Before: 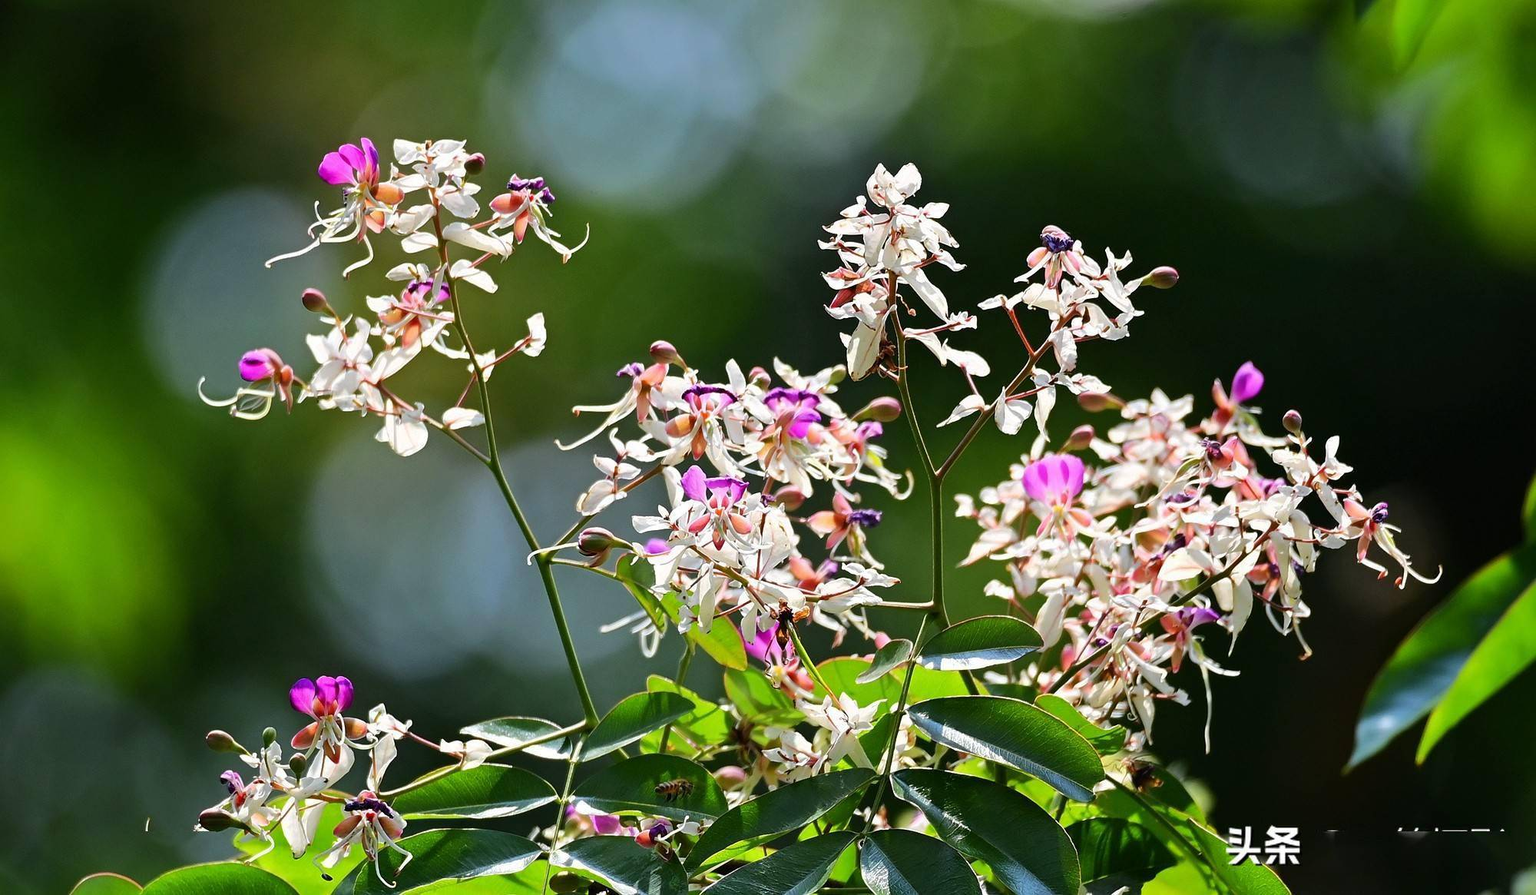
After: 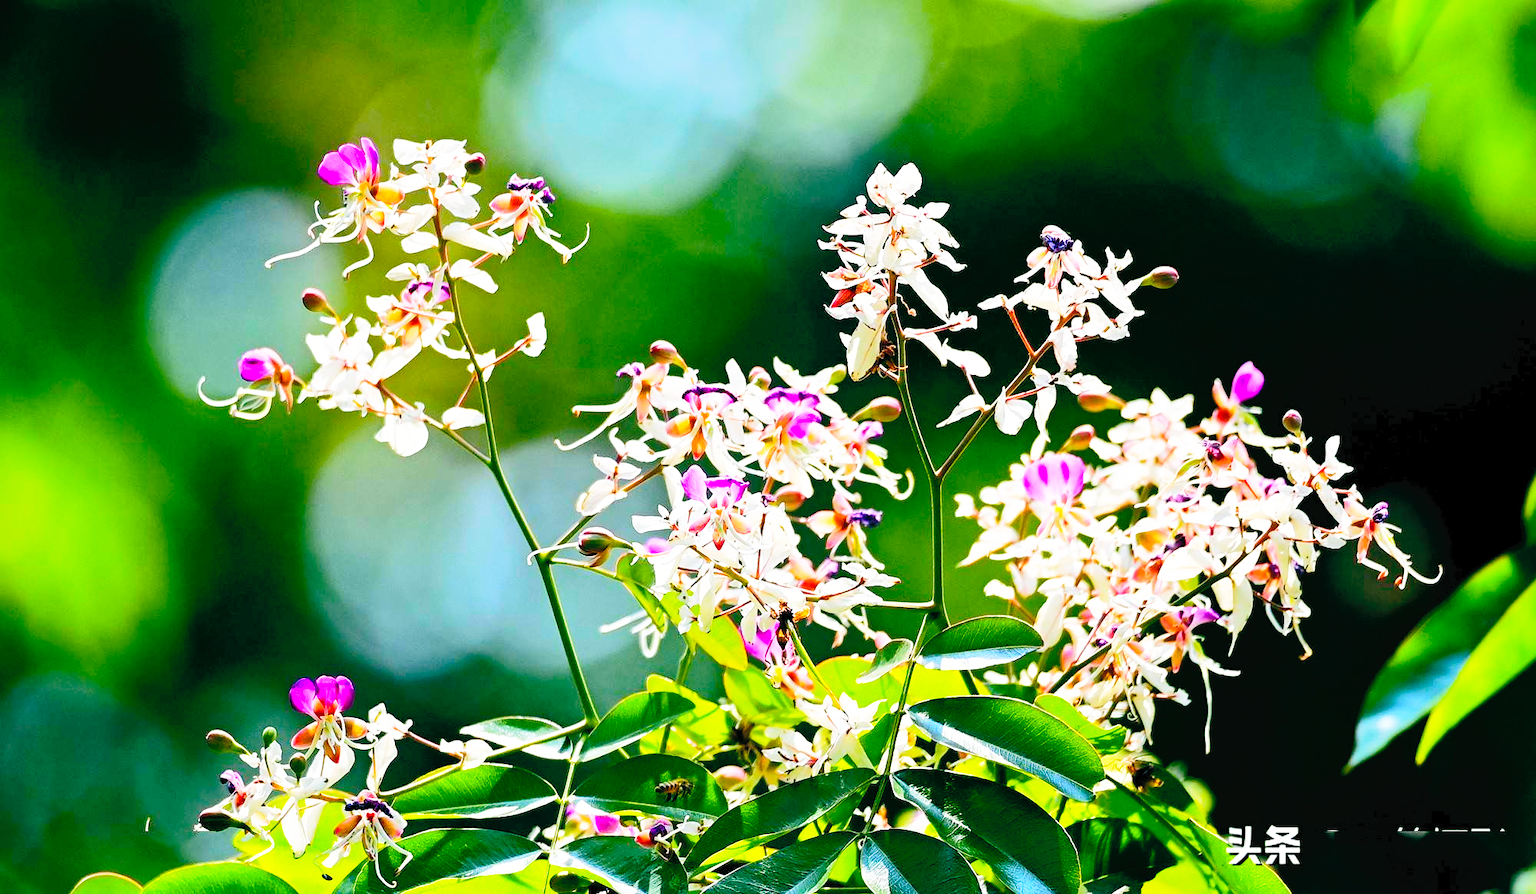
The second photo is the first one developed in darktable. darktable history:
color balance rgb: global offset › luminance -0.316%, global offset › chroma 0.113%, global offset › hue 164.65°, perceptual saturation grading › global saturation 29.676%, global vibrance 20%
base curve: curves: ch0 [(0, 0) (0.012, 0.01) (0.073, 0.168) (0.31, 0.711) (0.645, 0.957) (1, 1)], preserve colors none
tone curve: curves: ch0 [(0, 0) (0.003, 0.026) (0.011, 0.03) (0.025, 0.047) (0.044, 0.082) (0.069, 0.119) (0.1, 0.157) (0.136, 0.19) (0.177, 0.231) (0.224, 0.27) (0.277, 0.318) (0.335, 0.383) (0.399, 0.456) (0.468, 0.532) (0.543, 0.618) (0.623, 0.71) (0.709, 0.786) (0.801, 0.851) (0.898, 0.908) (1, 1)], color space Lab, independent channels, preserve colors none
